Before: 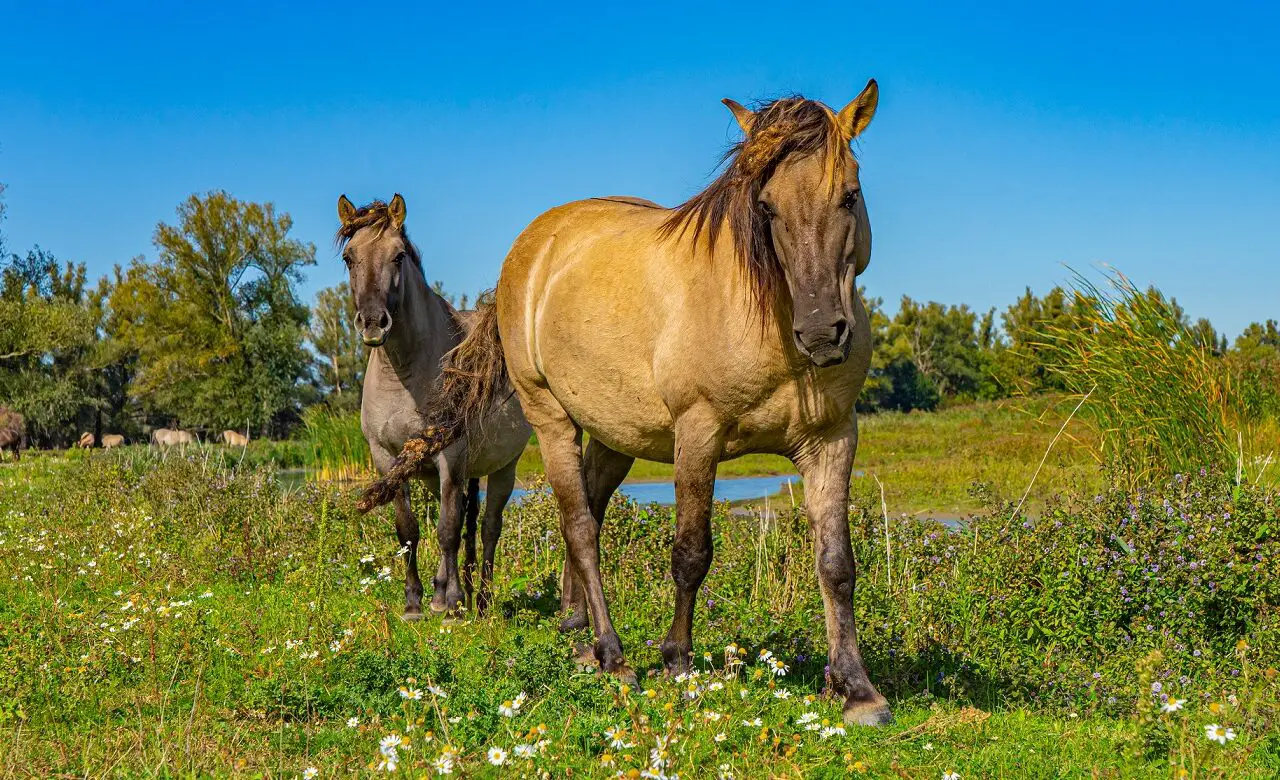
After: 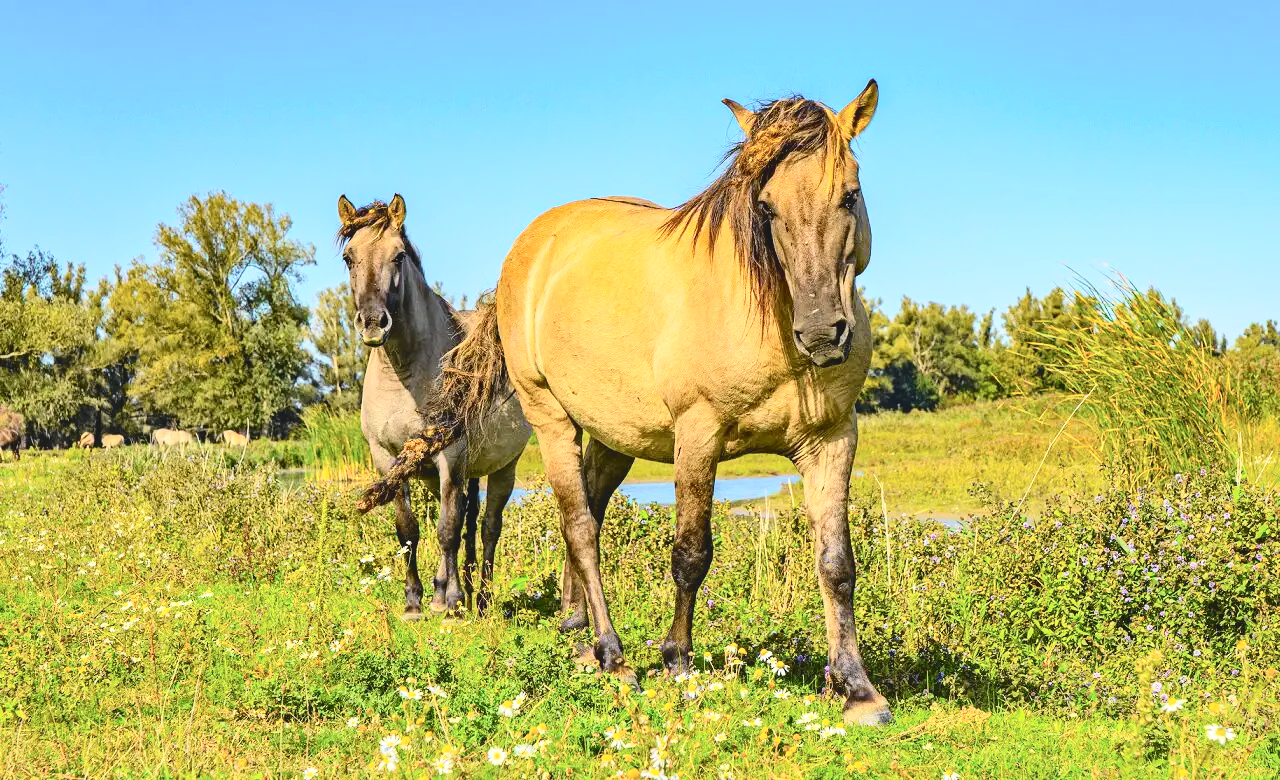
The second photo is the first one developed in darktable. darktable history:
global tonemap: drago (0.7, 100)
local contrast: mode bilateral grid, contrast 20, coarseness 50, detail 120%, midtone range 0.2
tone curve: curves: ch0 [(0, 0.03) (0.113, 0.087) (0.207, 0.184) (0.515, 0.612) (0.712, 0.793) (1, 0.946)]; ch1 [(0, 0) (0.172, 0.123) (0.317, 0.279) (0.407, 0.401) (0.476, 0.482) (0.505, 0.499) (0.534, 0.534) (0.632, 0.645) (0.726, 0.745) (1, 1)]; ch2 [(0, 0) (0.411, 0.424) (0.505, 0.505) (0.521, 0.524) (0.541, 0.569) (0.65, 0.699) (1, 1)], color space Lab, independent channels, preserve colors none
